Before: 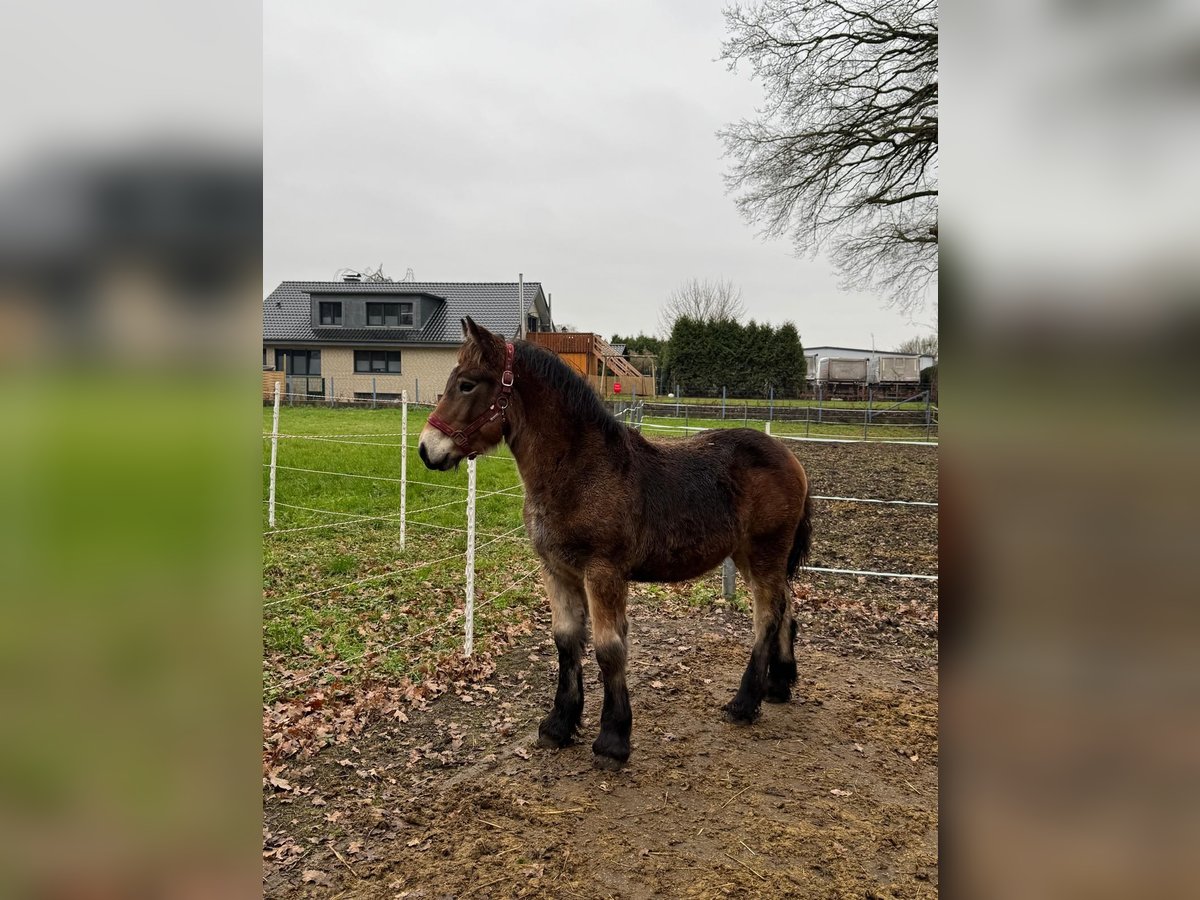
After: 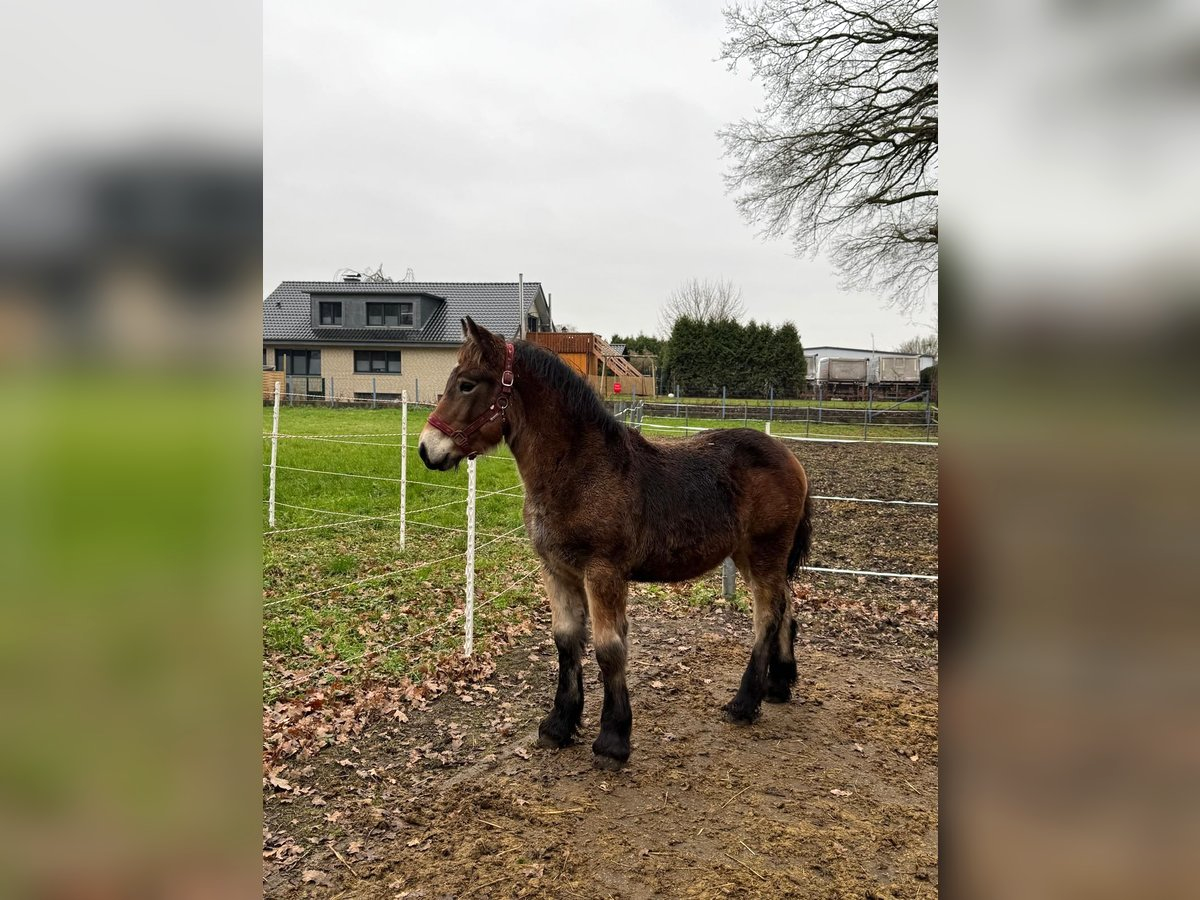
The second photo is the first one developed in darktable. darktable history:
exposure: exposure 0.189 EV, compensate highlight preservation false
